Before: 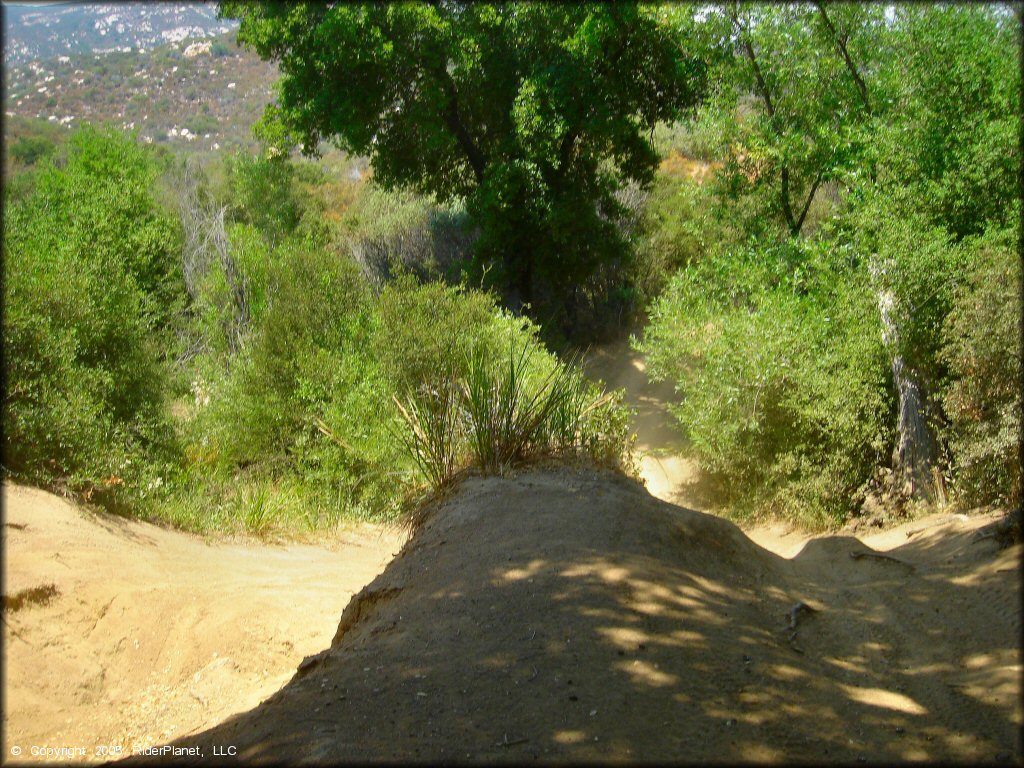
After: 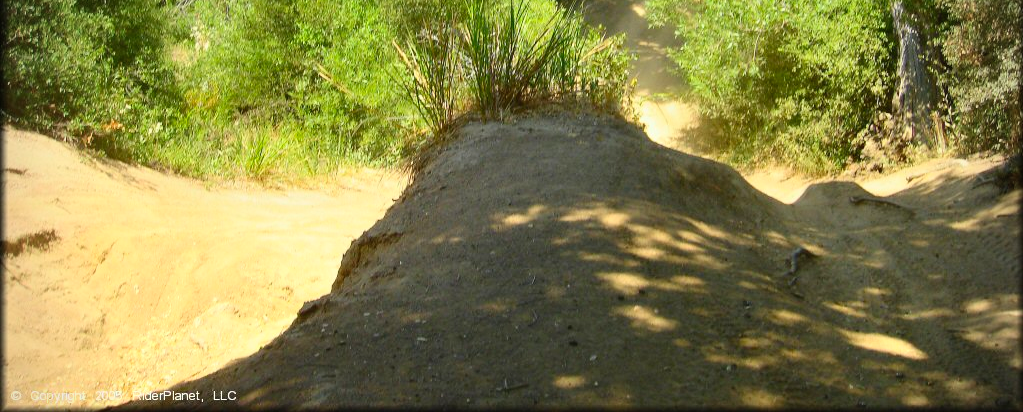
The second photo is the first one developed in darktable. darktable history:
crop and rotate: top 46.237%
contrast brightness saturation: contrast 0.2, brightness 0.16, saturation 0.22
vignetting: fall-off radius 60.92%
